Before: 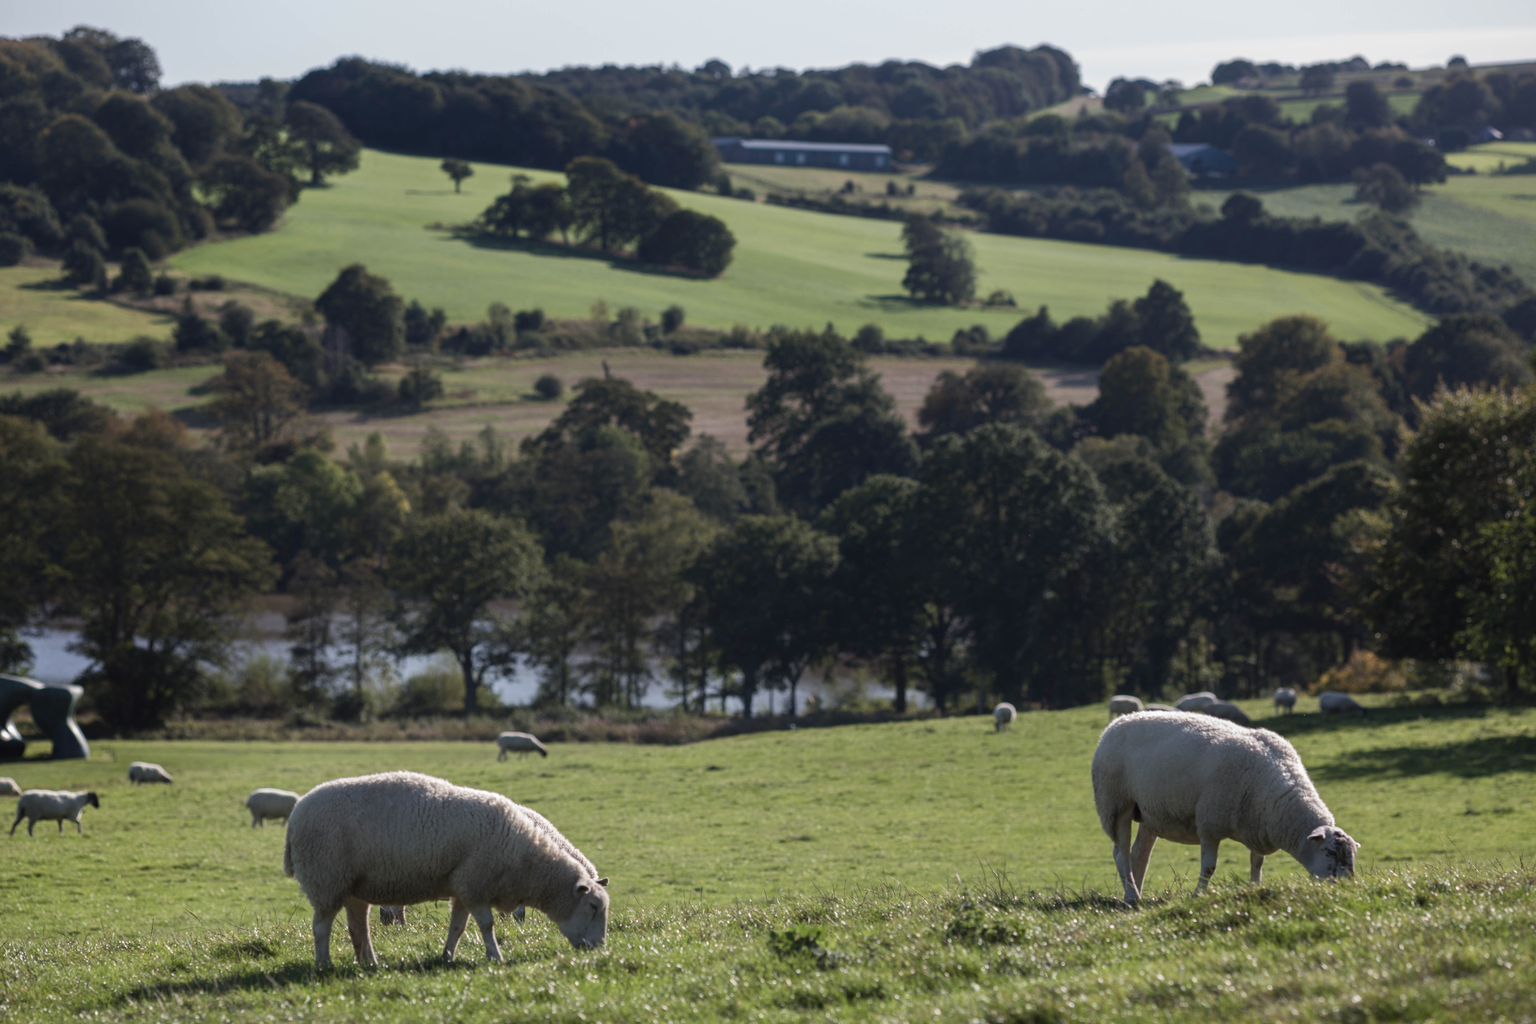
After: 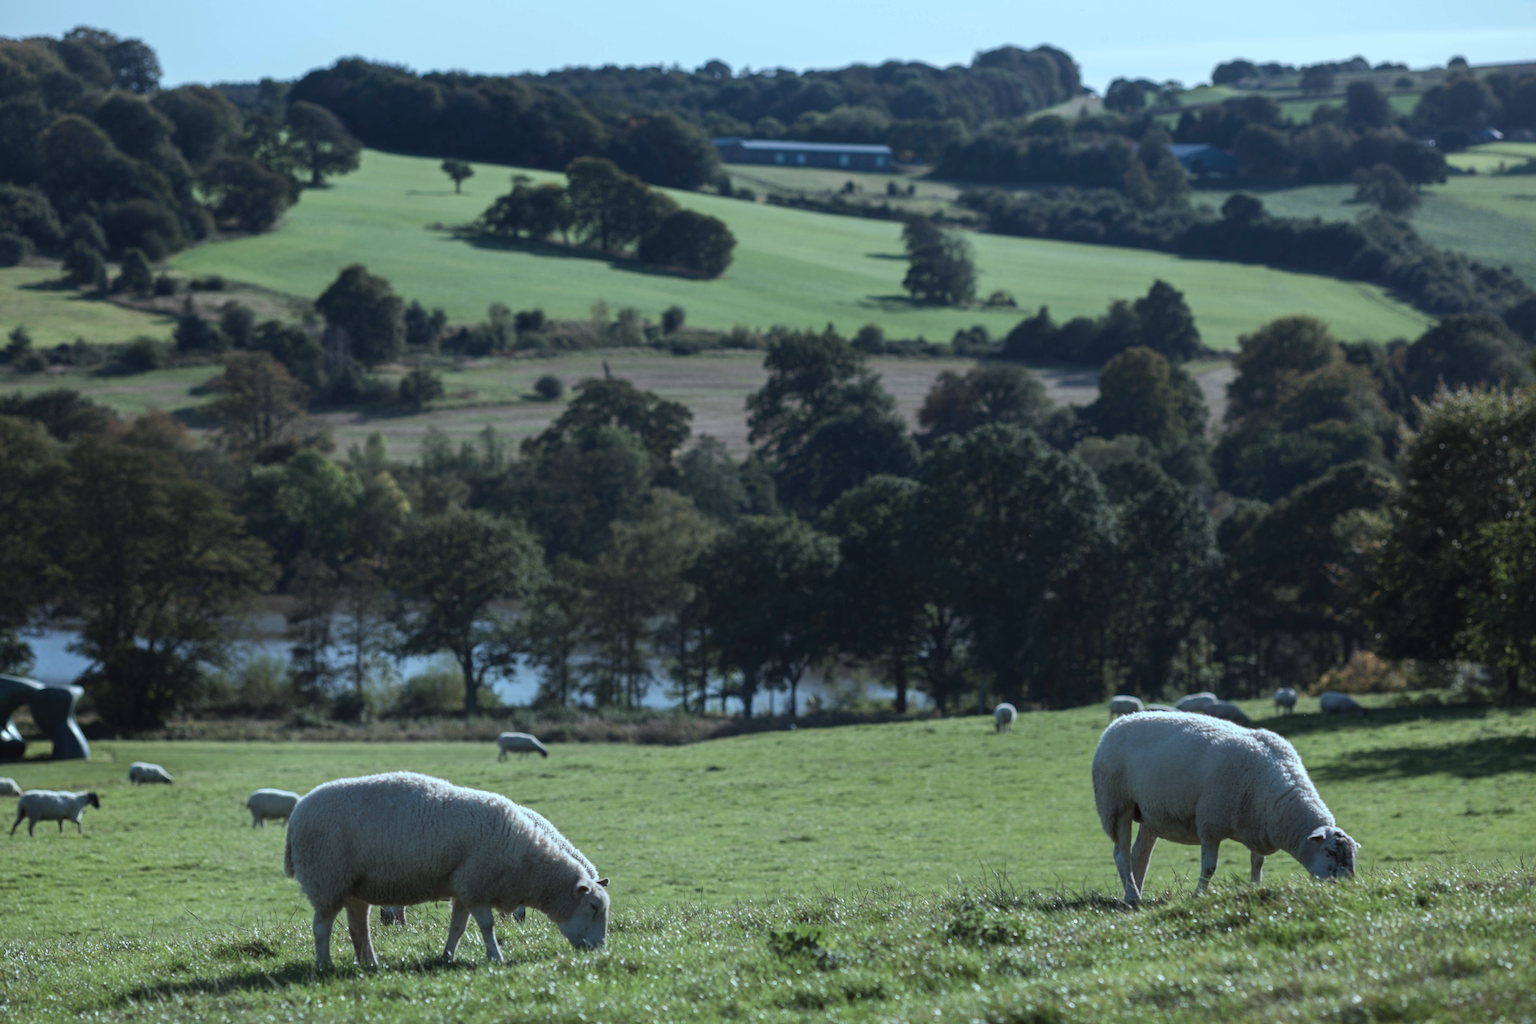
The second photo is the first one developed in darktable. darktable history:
color correction: highlights a* -11.46, highlights b* -15.12
